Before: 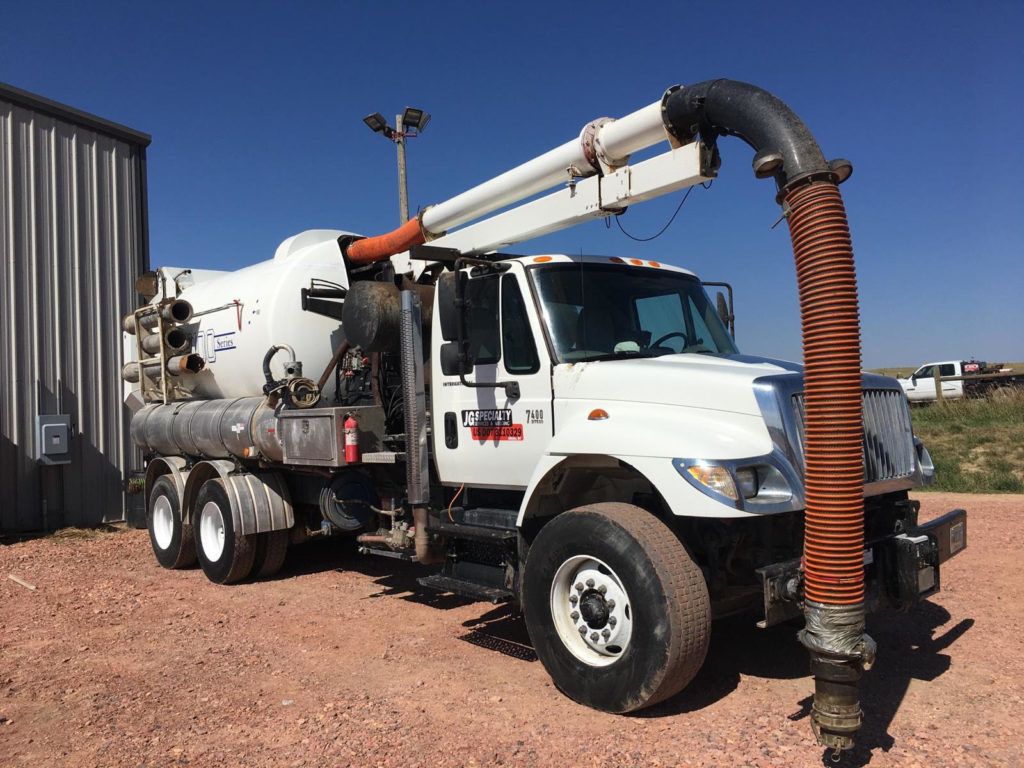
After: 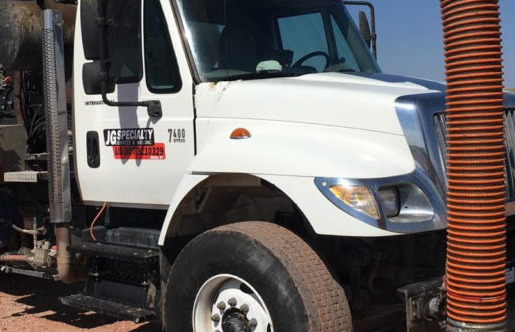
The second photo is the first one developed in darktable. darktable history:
tone equalizer: -7 EV 0.13 EV, smoothing diameter 25%, edges refinement/feathering 10, preserve details guided filter
crop: left 35.03%, top 36.625%, right 14.663%, bottom 20.057%
